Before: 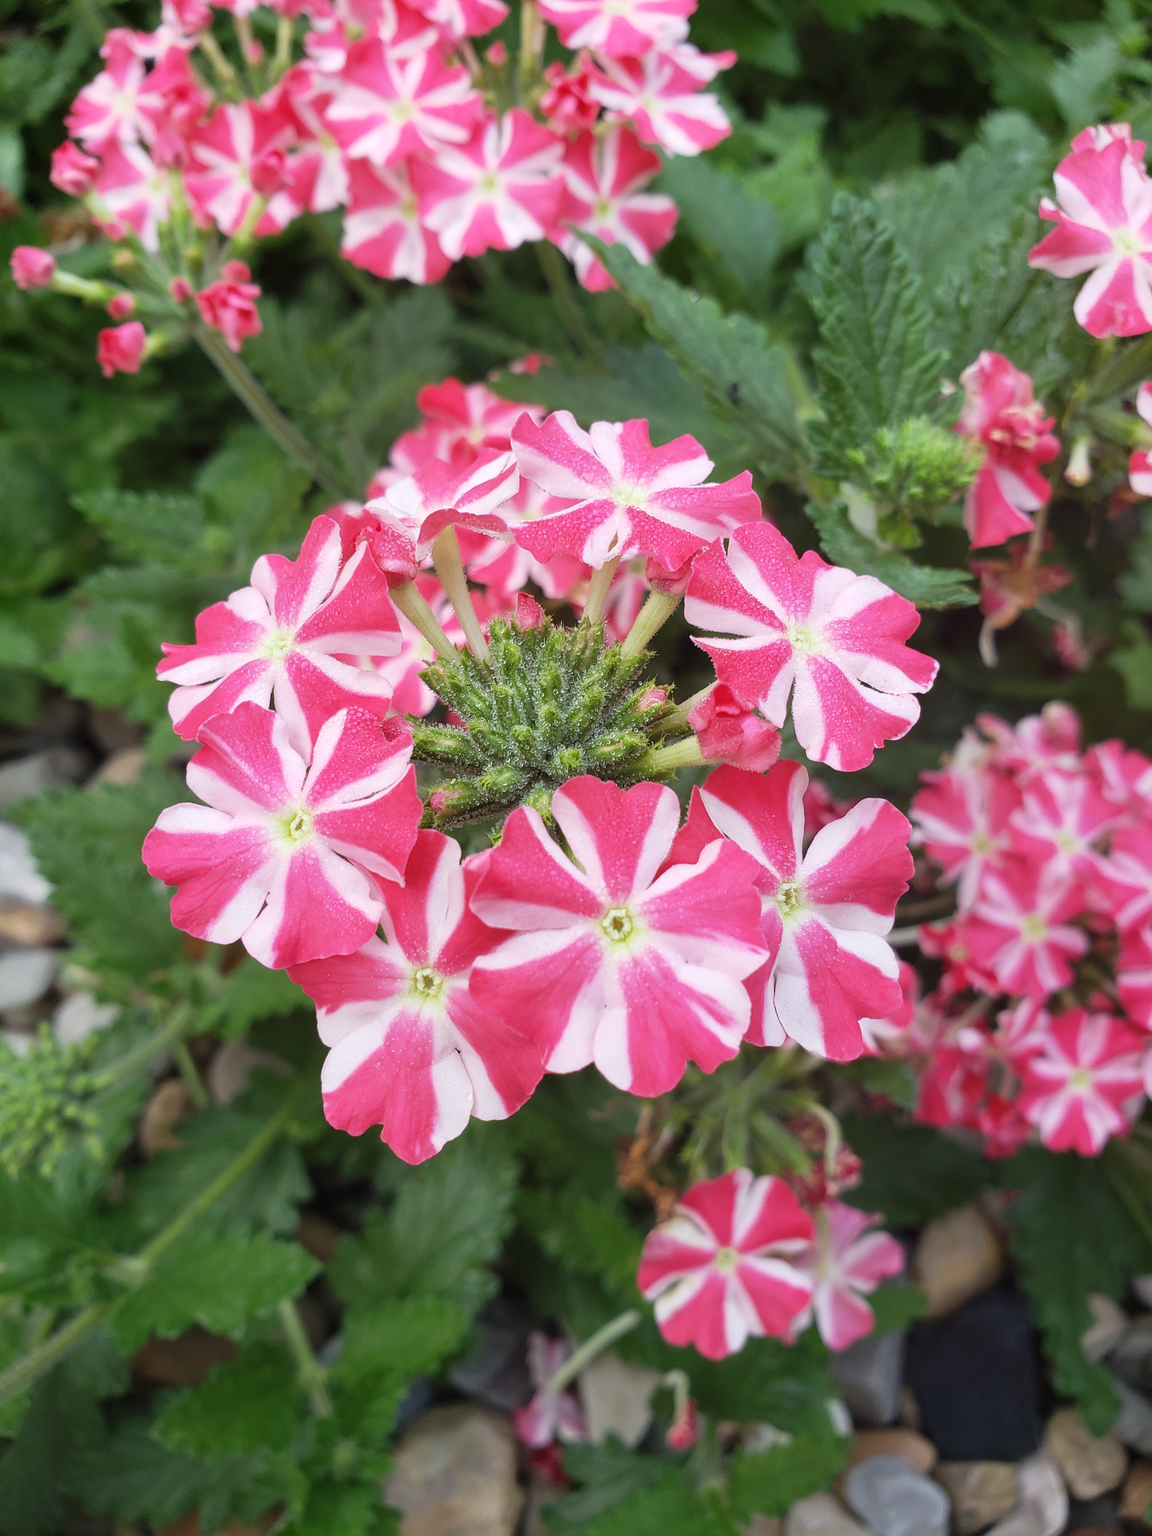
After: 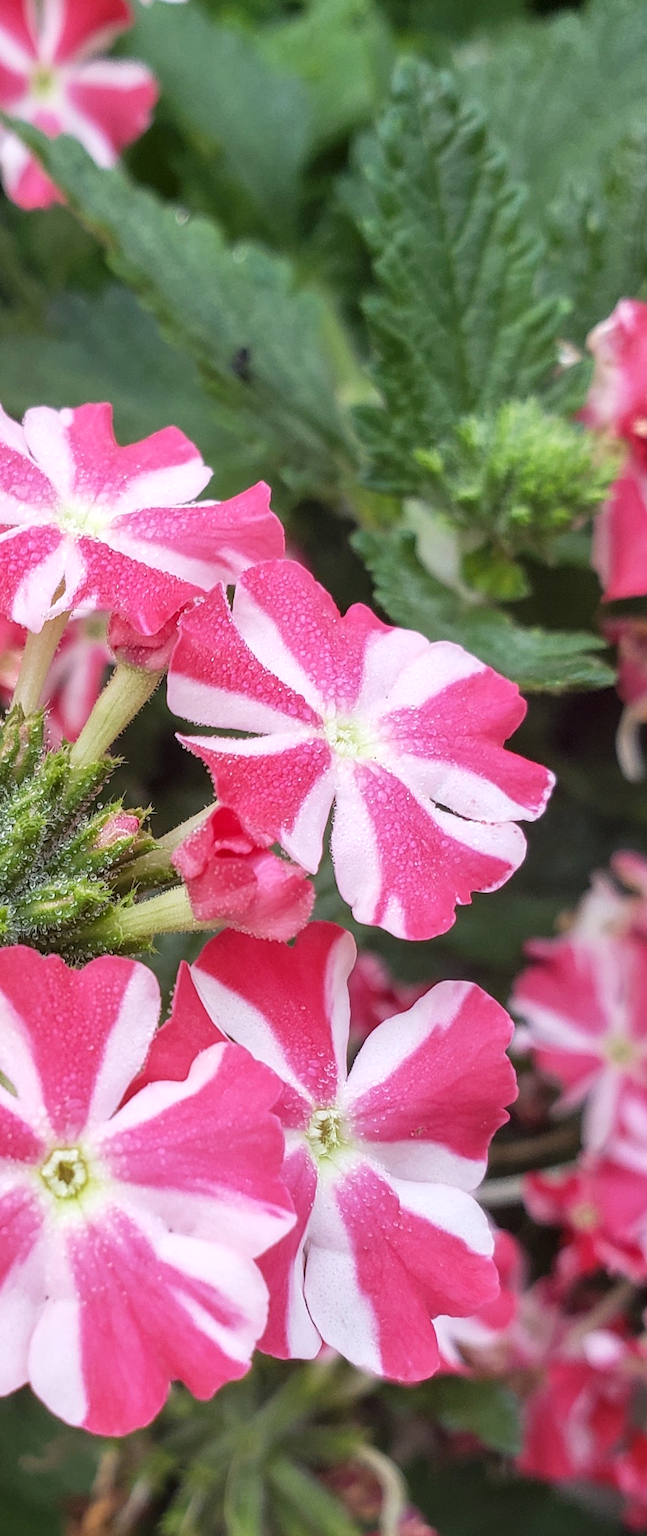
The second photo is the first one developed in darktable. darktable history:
white balance: red 1.009, blue 1.027
crop and rotate: left 49.936%, top 10.094%, right 13.136%, bottom 24.256%
local contrast: on, module defaults
